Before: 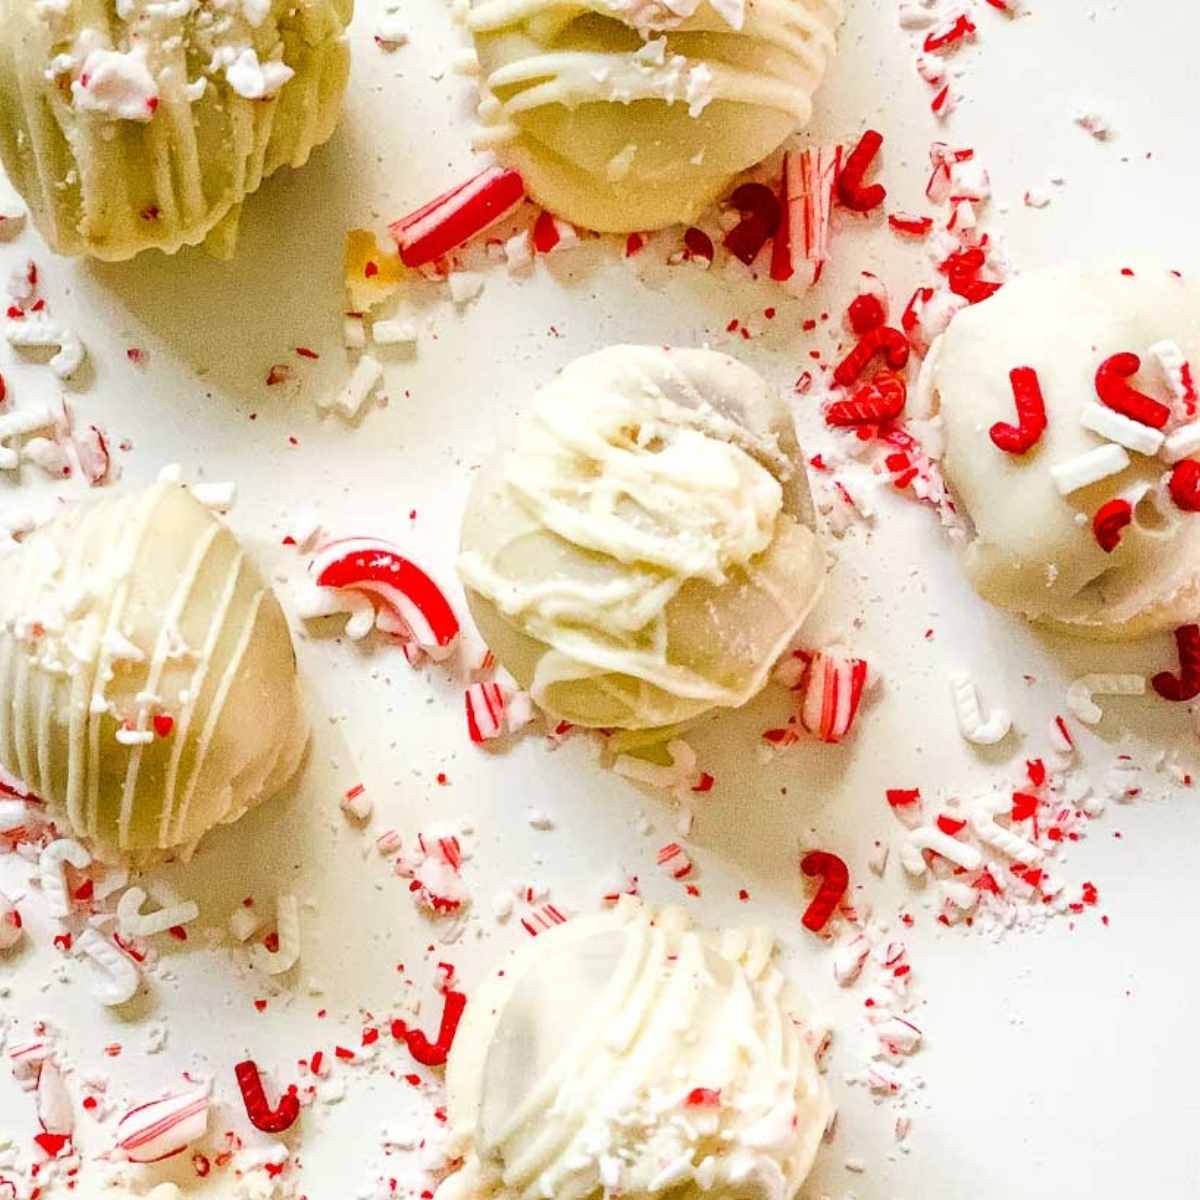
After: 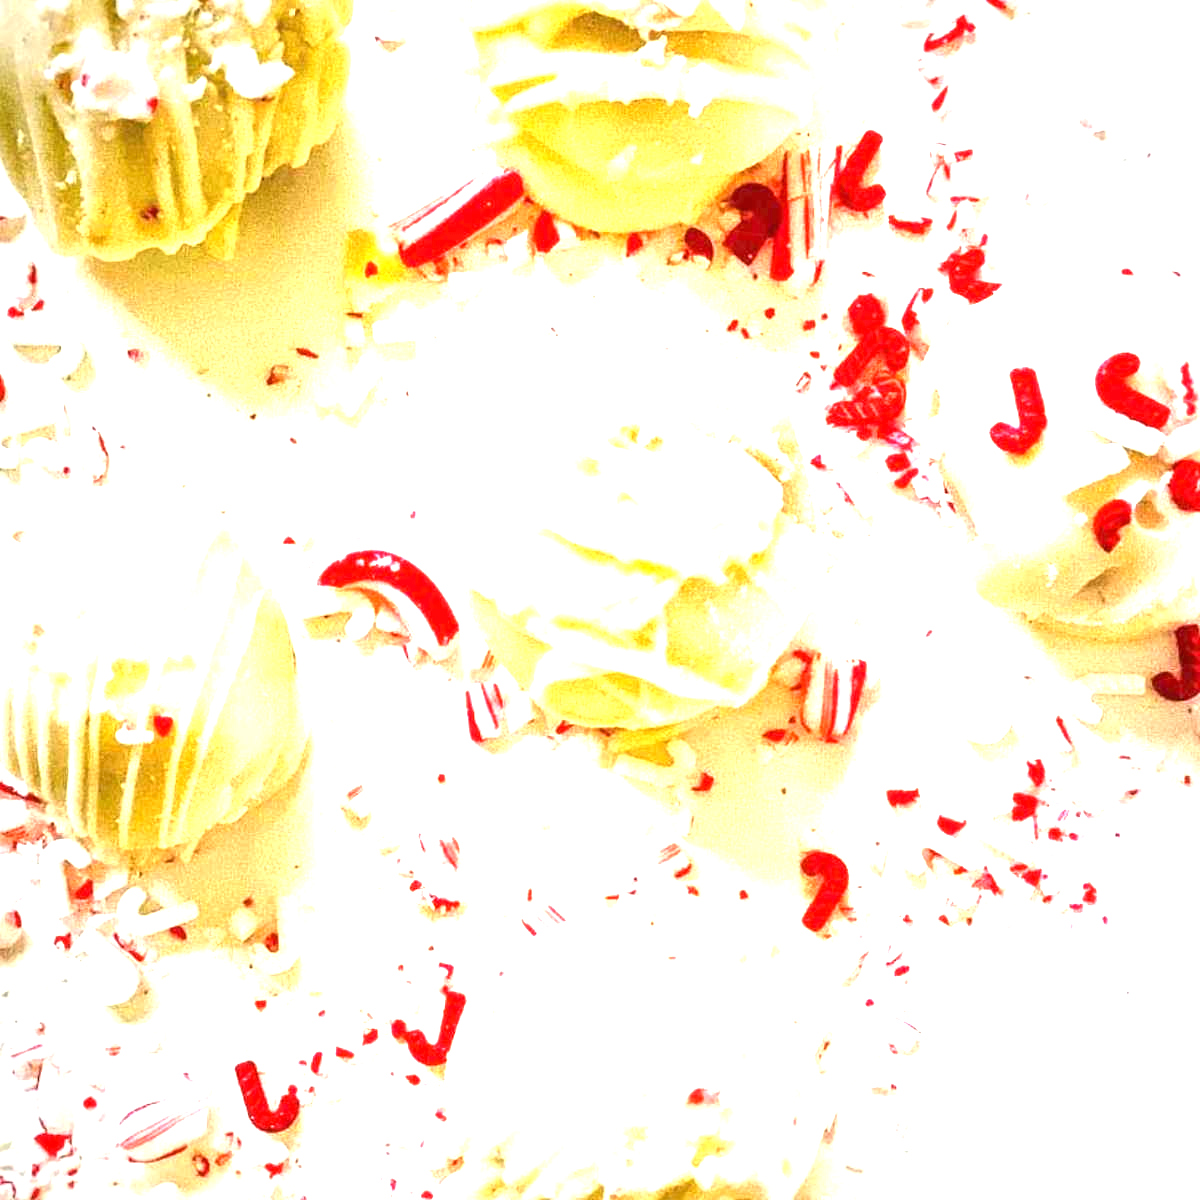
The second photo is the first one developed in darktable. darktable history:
vignetting: fall-off radius 61.06%, brightness -0.594, saturation 0.002
exposure: black level correction 0, exposure 1.739 EV, compensate highlight preservation false
